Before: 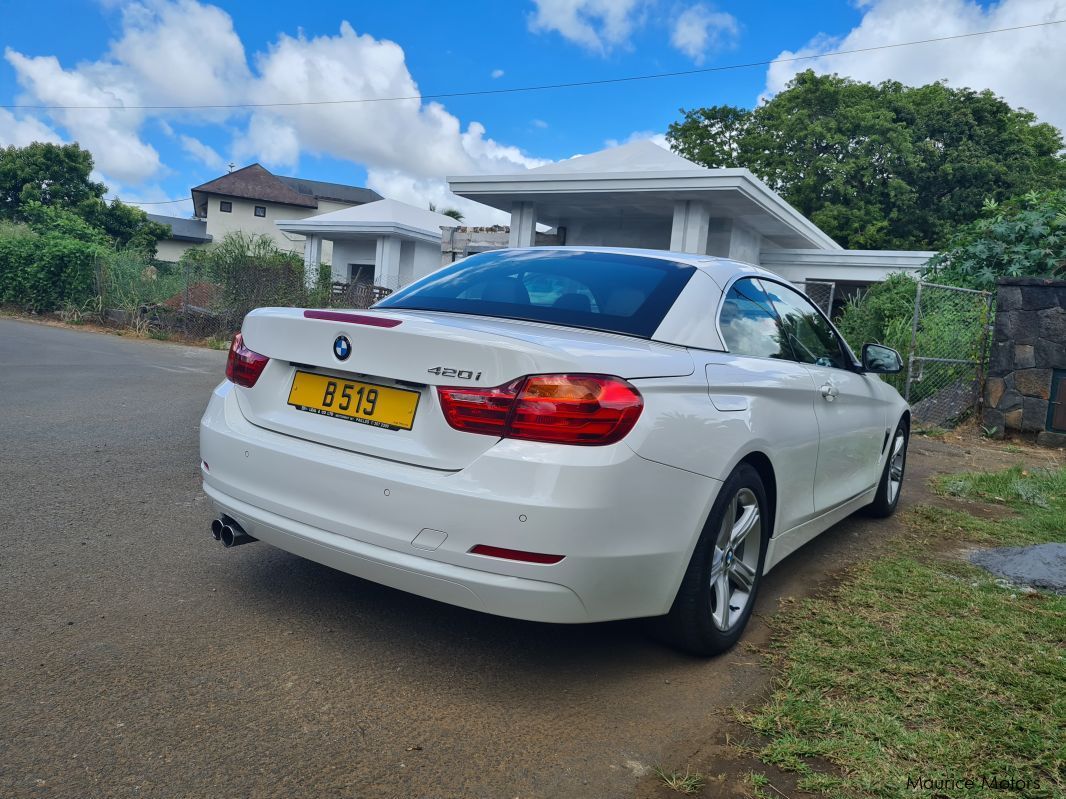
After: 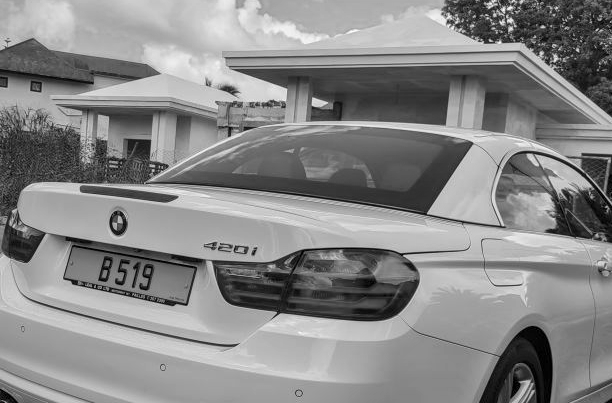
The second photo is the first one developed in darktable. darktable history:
crop: left 21.072%, top 15.714%, right 21.448%, bottom 33.798%
local contrast: highlights 29%, detail 130%
color calibration: output gray [0.28, 0.41, 0.31, 0], illuminant same as pipeline (D50), adaptation XYZ, x 0.346, y 0.358, temperature 5016.54 K
